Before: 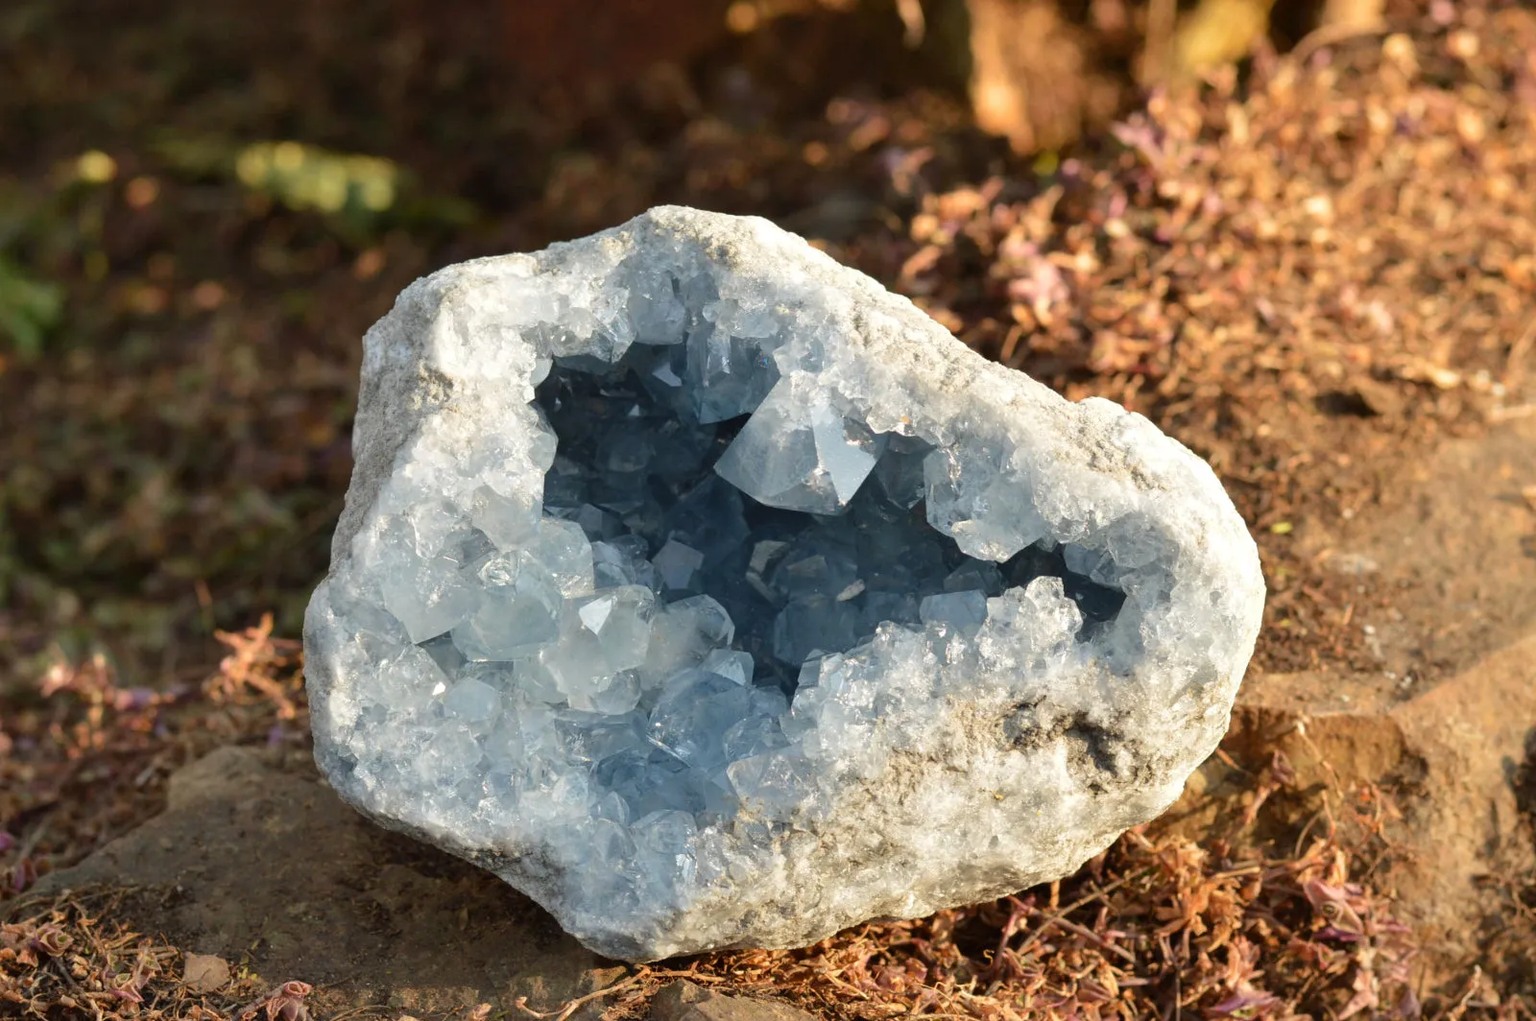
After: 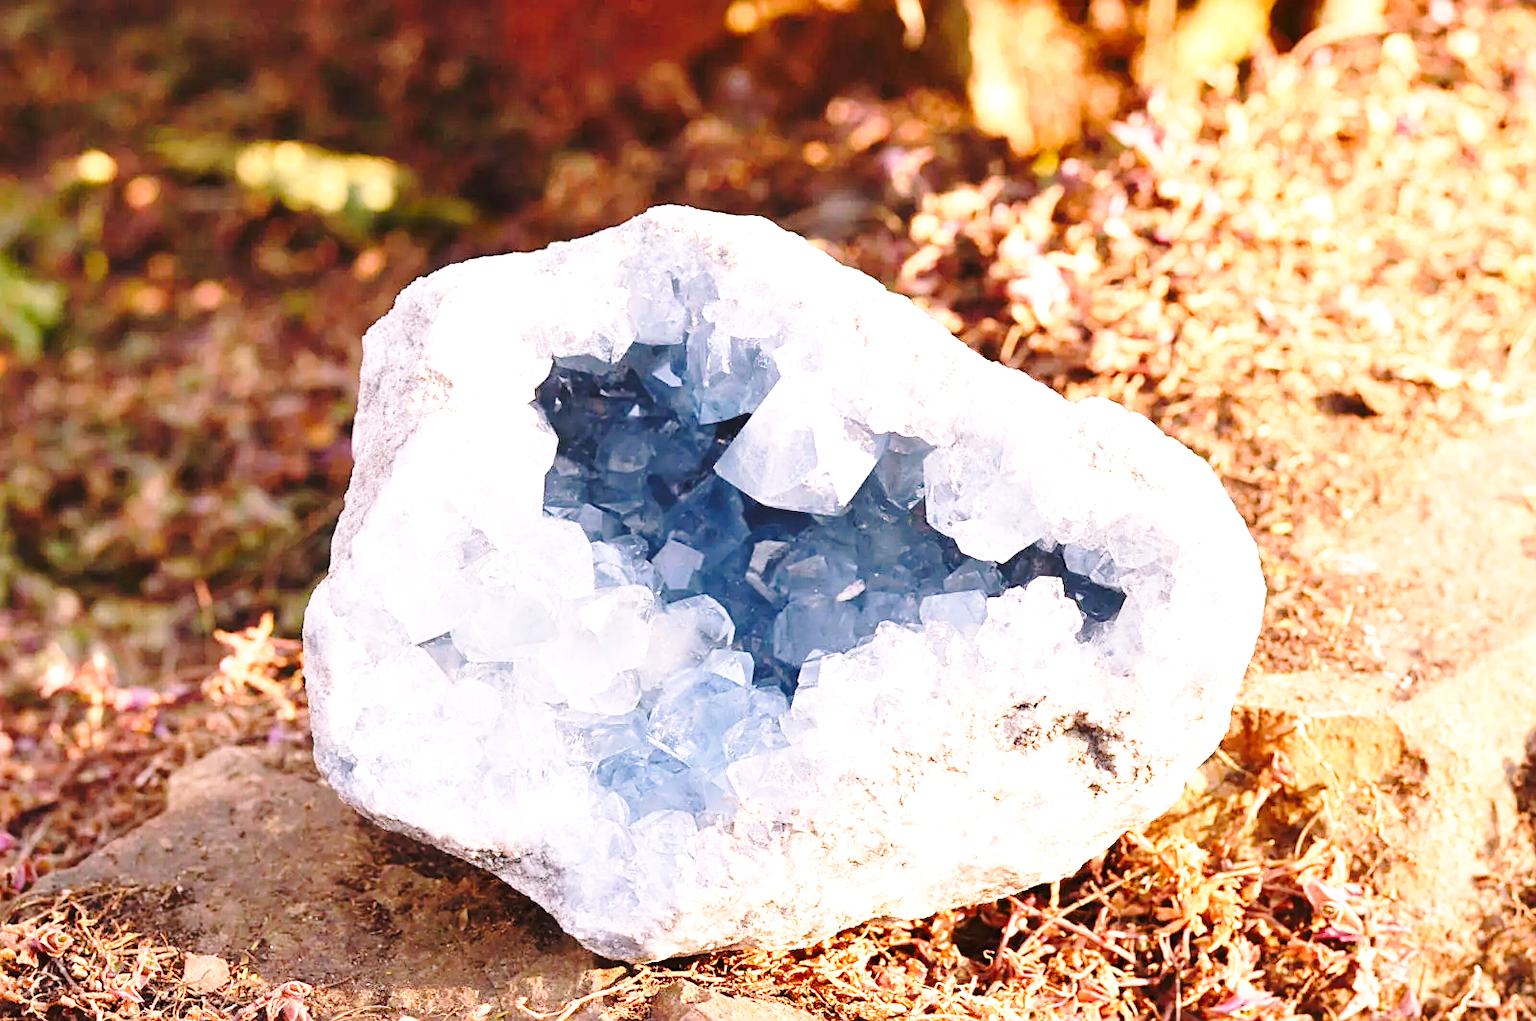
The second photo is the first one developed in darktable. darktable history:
exposure: exposure 0.921 EV, compensate highlight preservation false
sharpen: on, module defaults
base curve: curves: ch0 [(0, 0) (0.032, 0.037) (0.105, 0.228) (0.435, 0.76) (0.856, 0.983) (1, 1)], preserve colors none
white balance: red 1.188, blue 1.11
